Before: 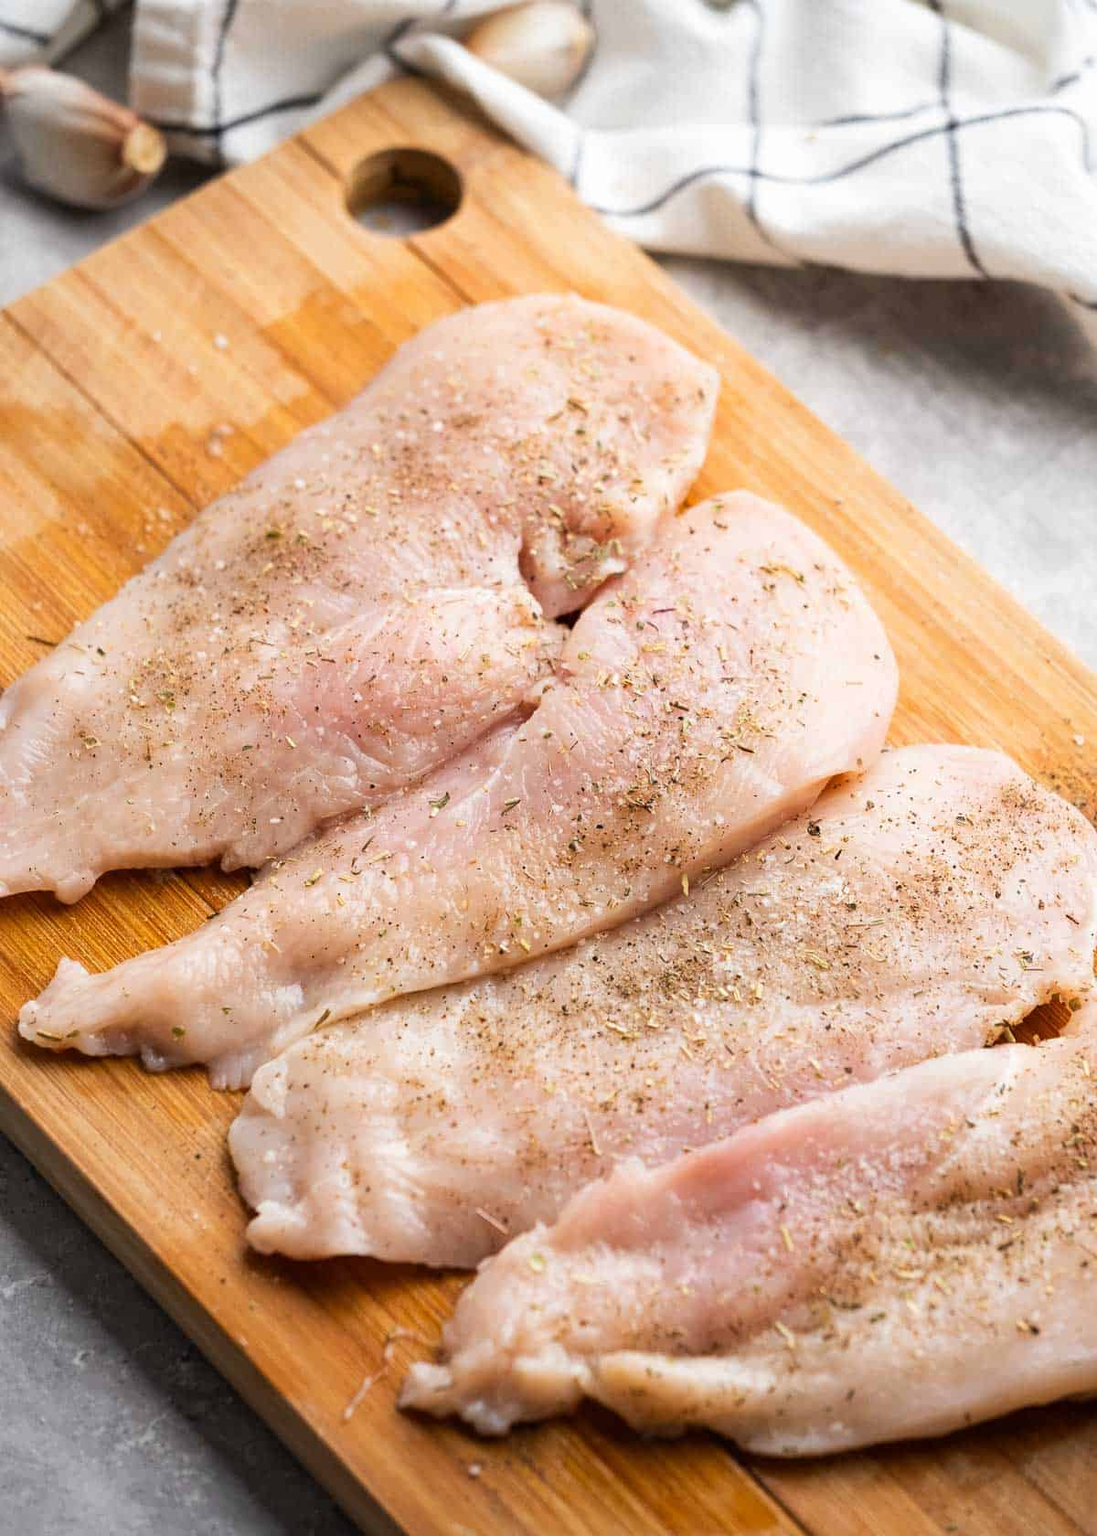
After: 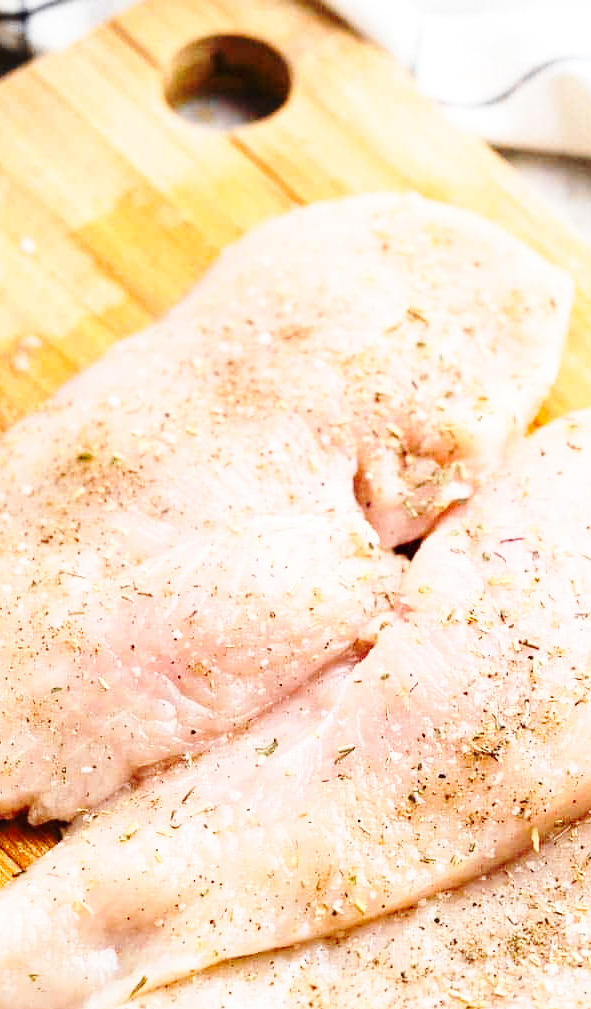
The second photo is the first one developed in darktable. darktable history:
base curve: curves: ch0 [(0, 0) (0.032, 0.037) (0.105, 0.228) (0.435, 0.76) (0.856, 0.983) (1, 1)], preserve colors none
crop: left 17.835%, top 7.675%, right 32.881%, bottom 32.213%
contrast brightness saturation: contrast 0.1, brightness 0.02, saturation 0.02
